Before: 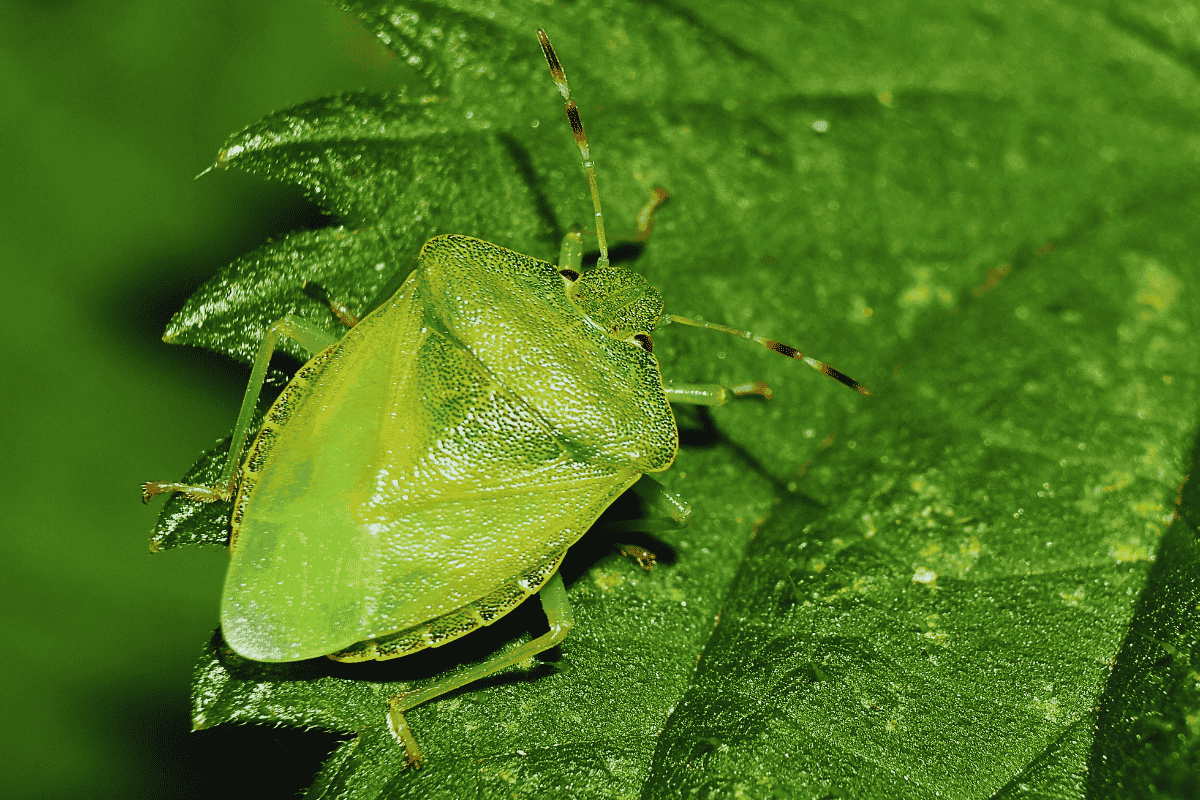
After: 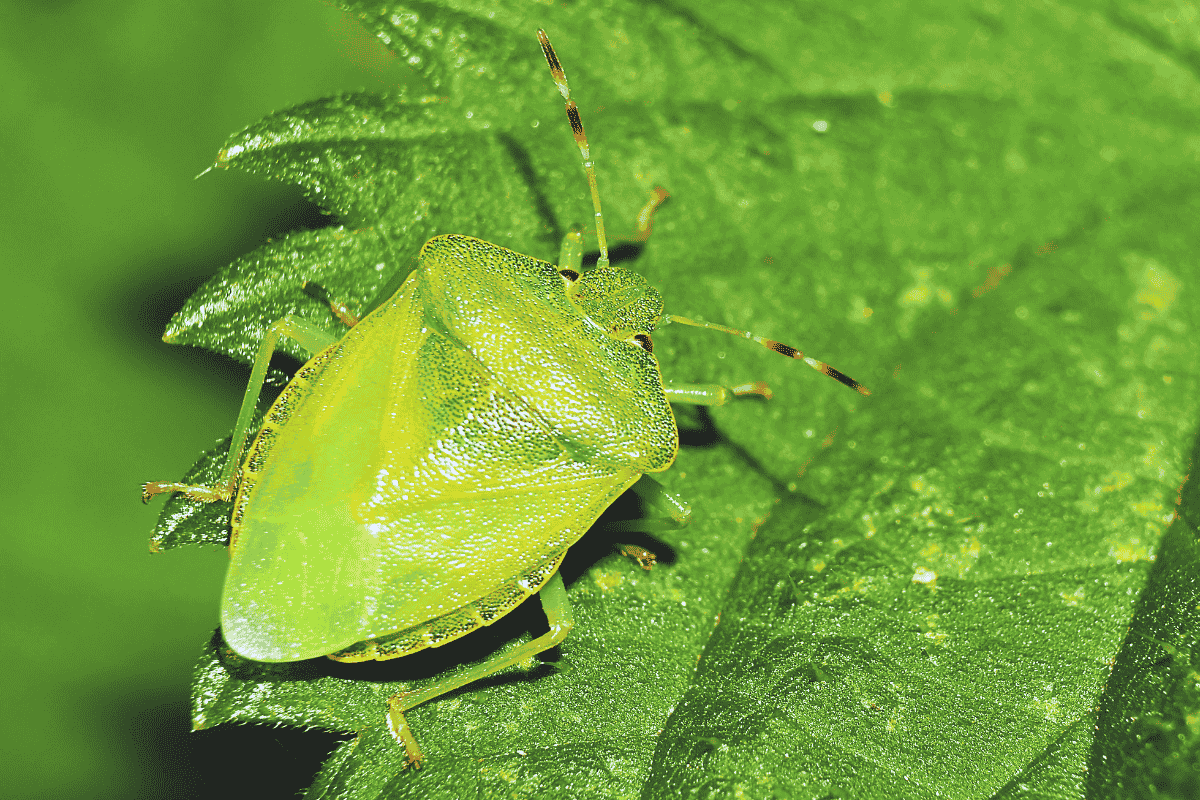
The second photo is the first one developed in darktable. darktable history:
white balance: red 1.042, blue 1.17
contrast brightness saturation: contrast 0.1, brightness 0.3, saturation 0.14
